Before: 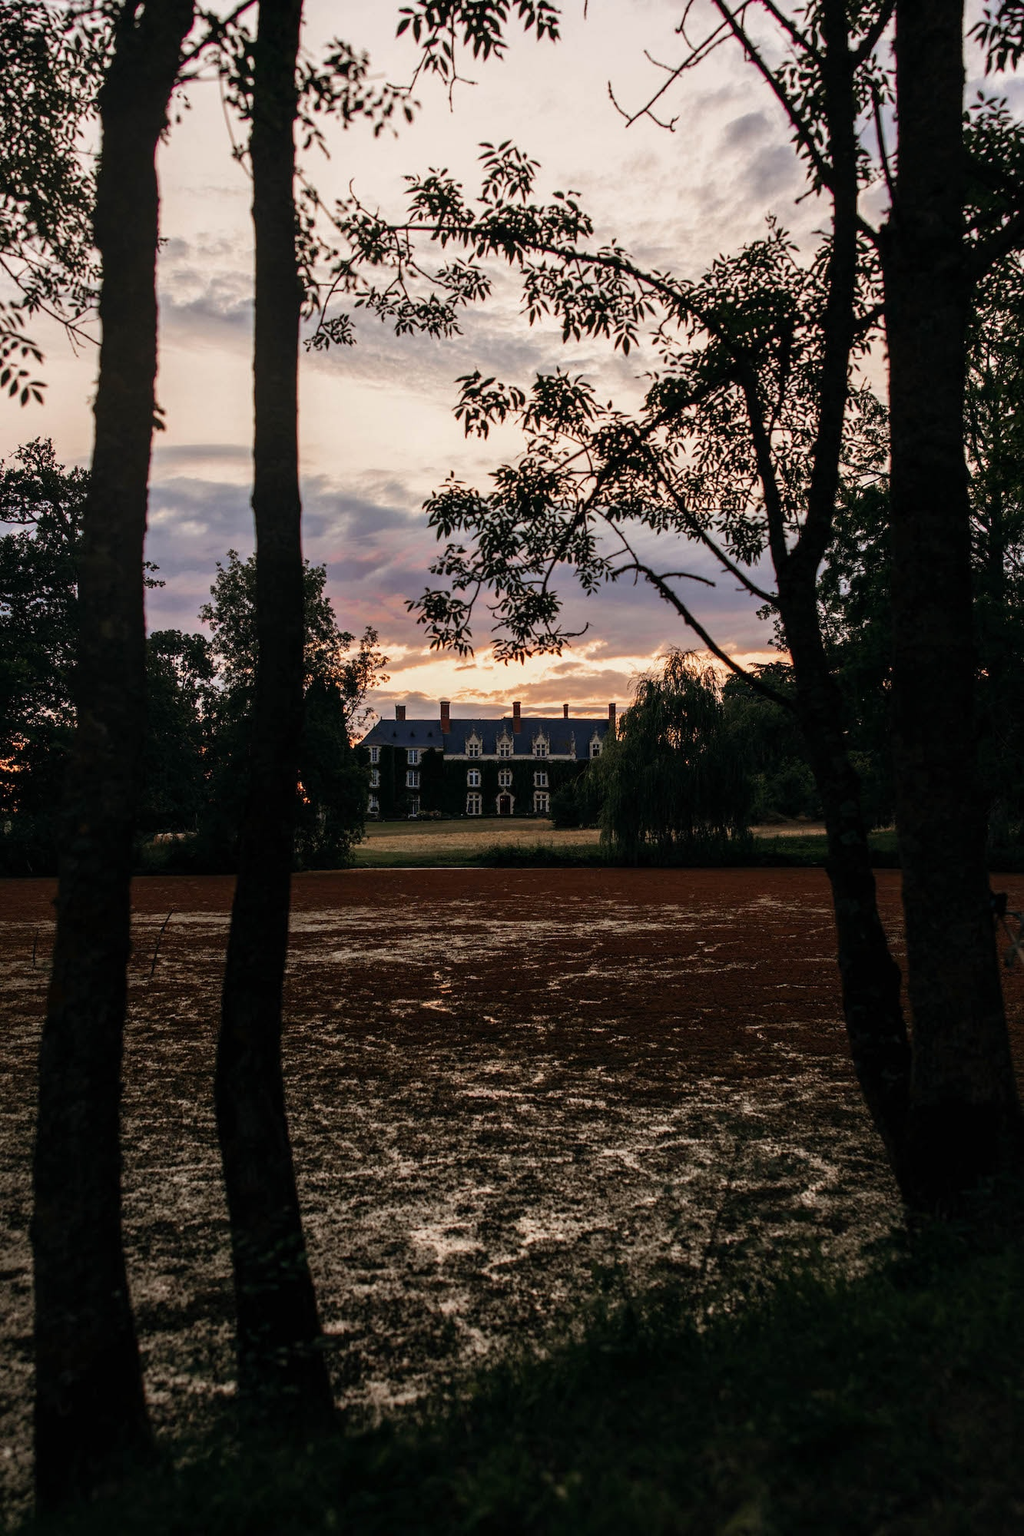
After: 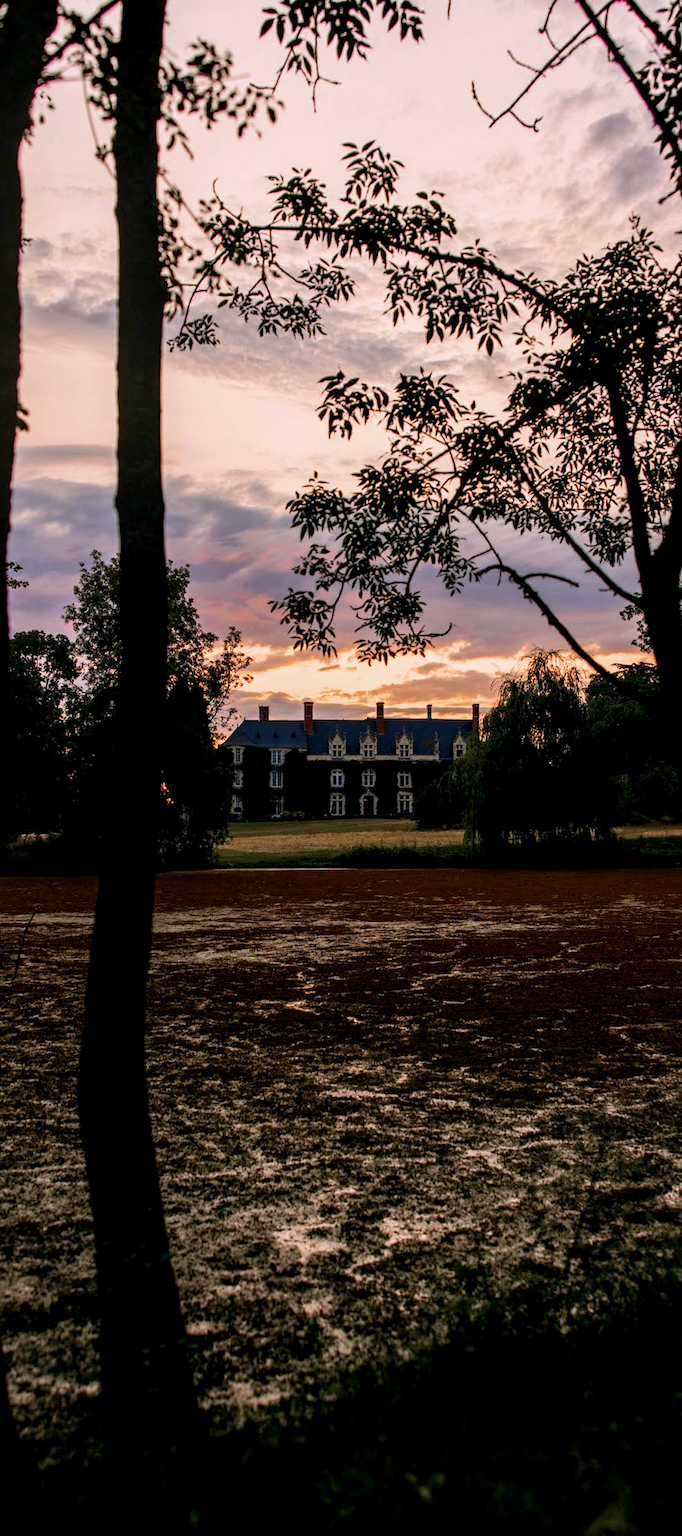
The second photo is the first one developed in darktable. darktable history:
crop and rotate: left 13.409%, right 19.924%
exposure: exposure 0.014 EV, compensate highlight preservation false
color balance rgb: shadows lift › chroma 2%, shadows lift › hue 217.2°, power › chroma 0.25%, power › hue 60°, highlights gain › chroma 1.5%, highlights gain › hue 309.6°, global offset › luminance -0.5%, perceptual saturation grading › global saturation 15%, global vibrance 20%
